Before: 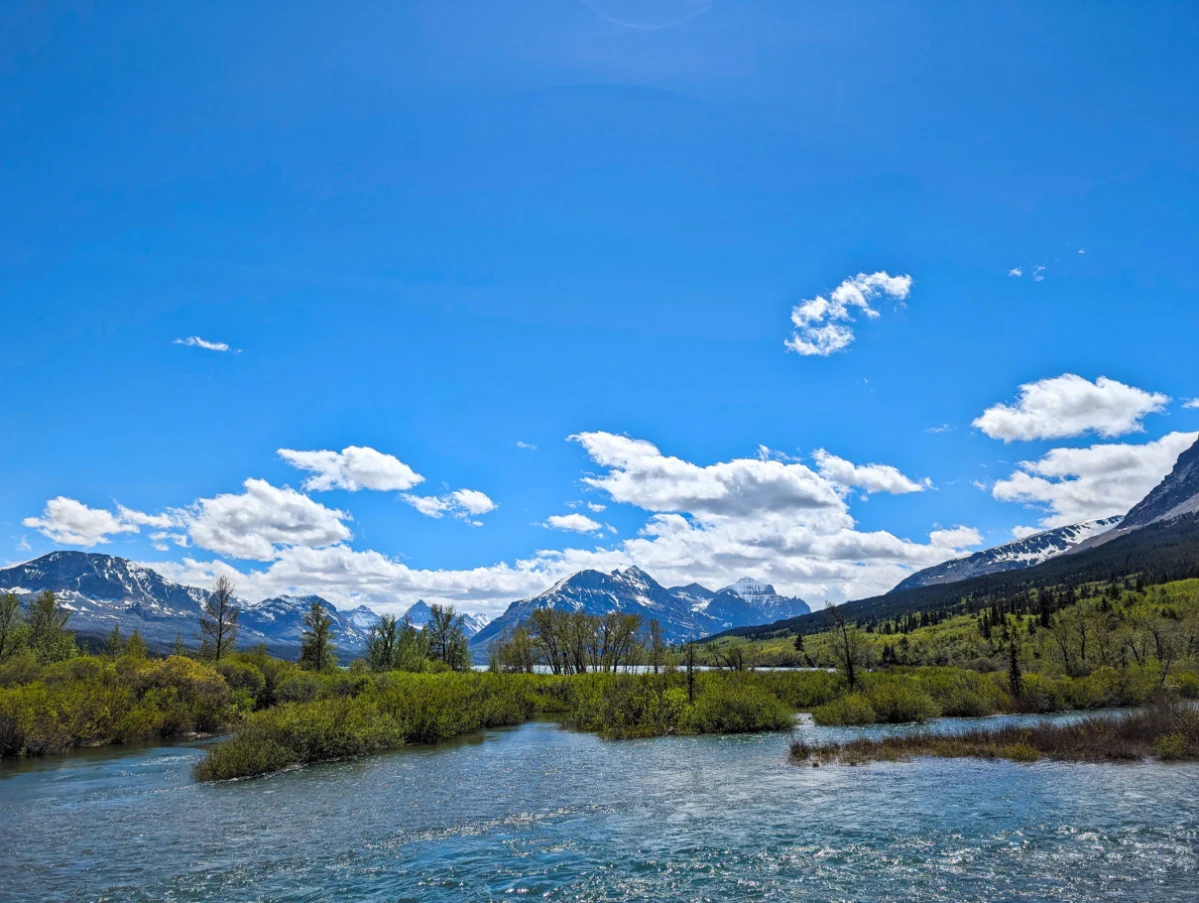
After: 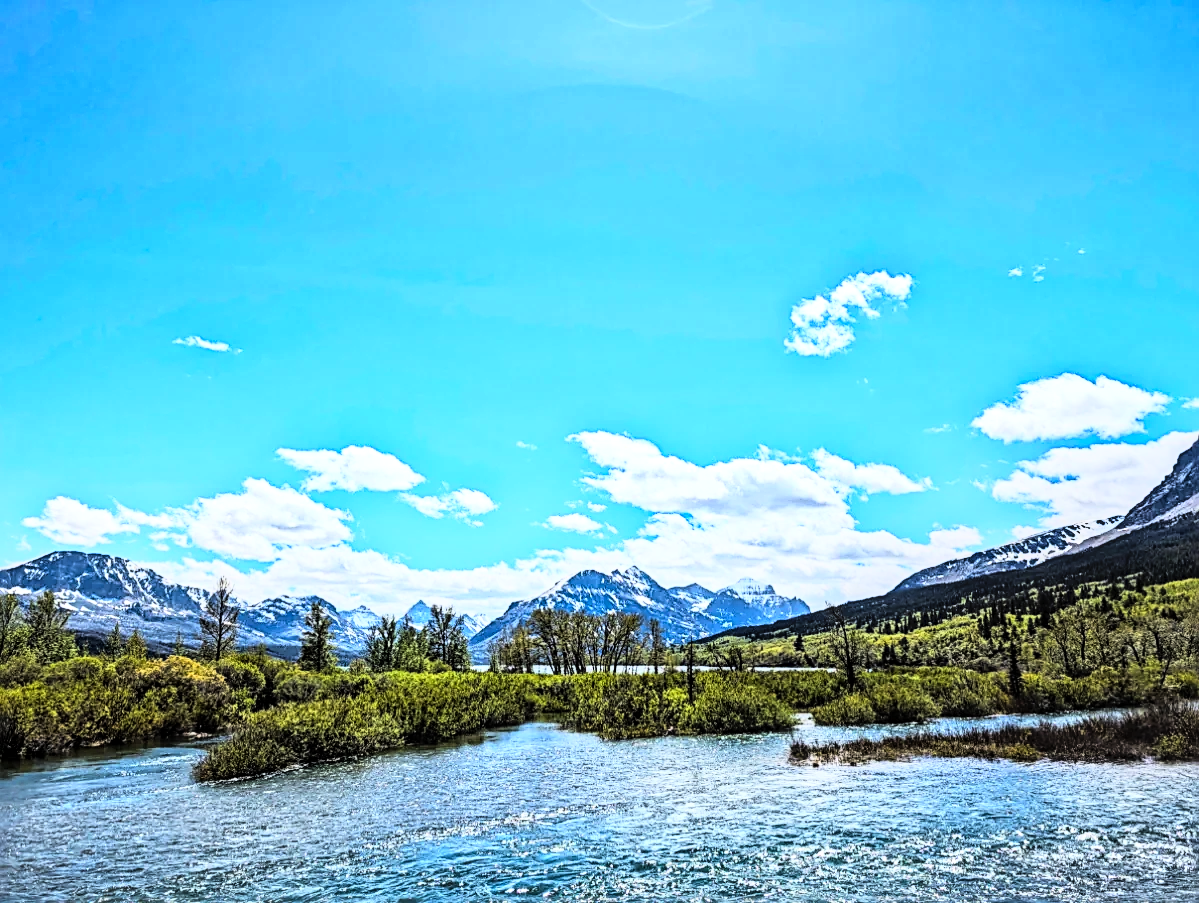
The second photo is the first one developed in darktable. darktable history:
sharpen: radius 2.543, amount 0.636
rgb curve: curves: ch0 [(0, 0) (0.21, 0.15) (0.24, 0.21) (0.5, 0.75) (0.75, 0.96) (0.89, 0.99) (1, 1)]; ch1 [(0, 0.02) (0.21, 0.13) (0.25, 0.2) (0.5, 0.67) (0.75, 0.9) (0.89, 0.97) (1, 1)]; ch2 [(0, 0.02) (0.21, 0.13) (0.25, 0.2) (0.5, 0.67) (0.75, 0.9) (0.89, 0.97) (1, 1)], compensate middle gray true
local contrast: on, module defaults
rotate and perspective: automatic cropping original format, crop left 0, crop top 0
